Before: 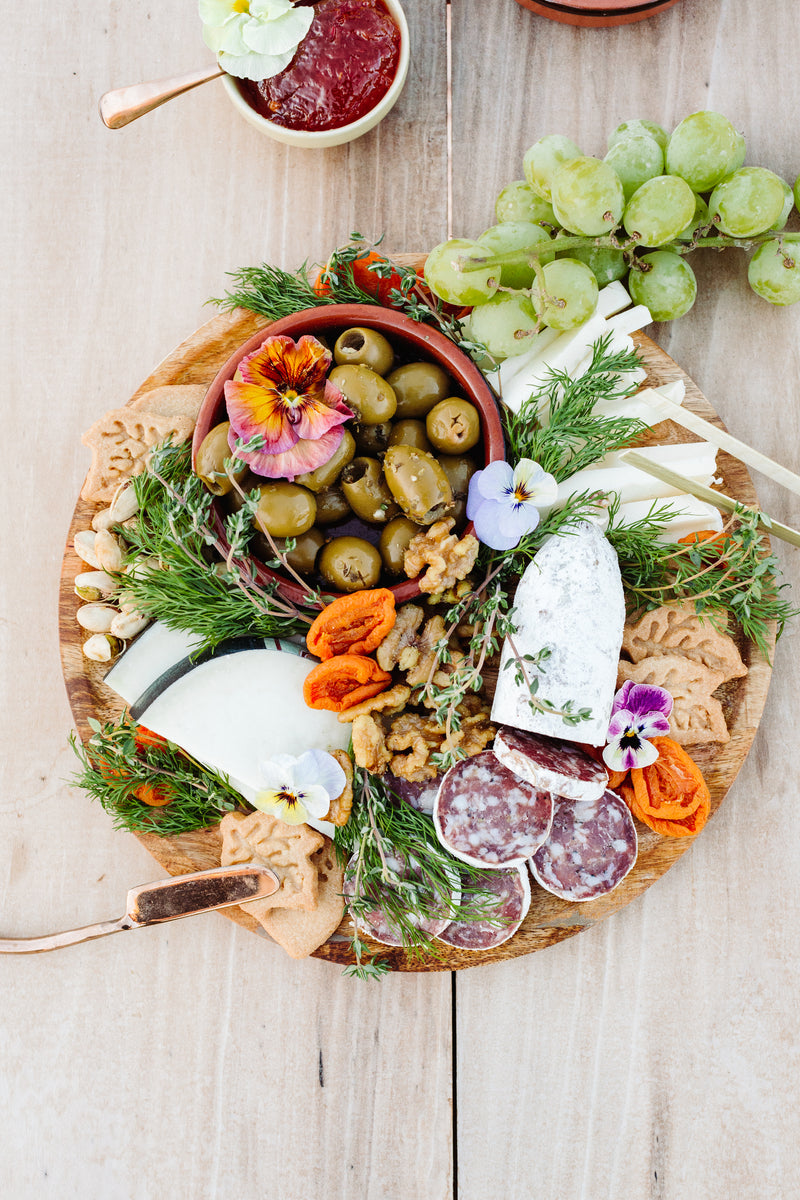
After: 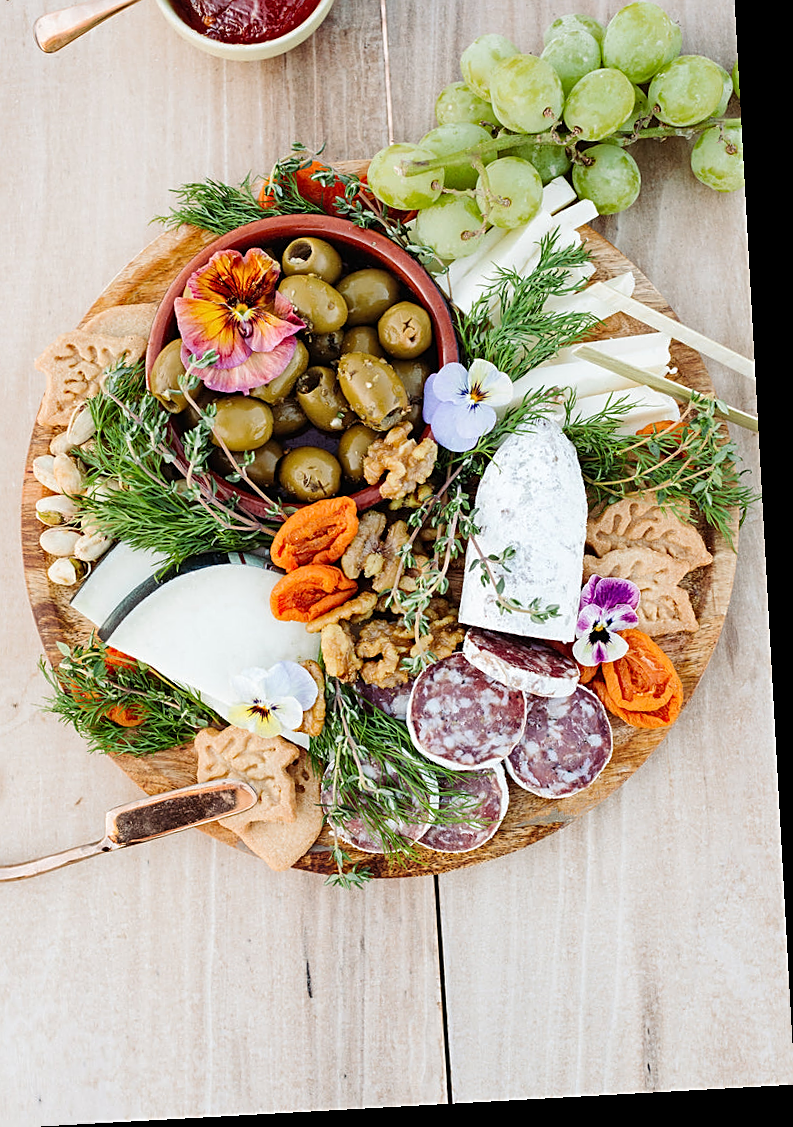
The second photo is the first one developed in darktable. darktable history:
rotate and perspective: rotation -3.18°, automatic cropping off
crop and rotate: left 8.262%, top 9.226%
sharpen: on, module defaults
